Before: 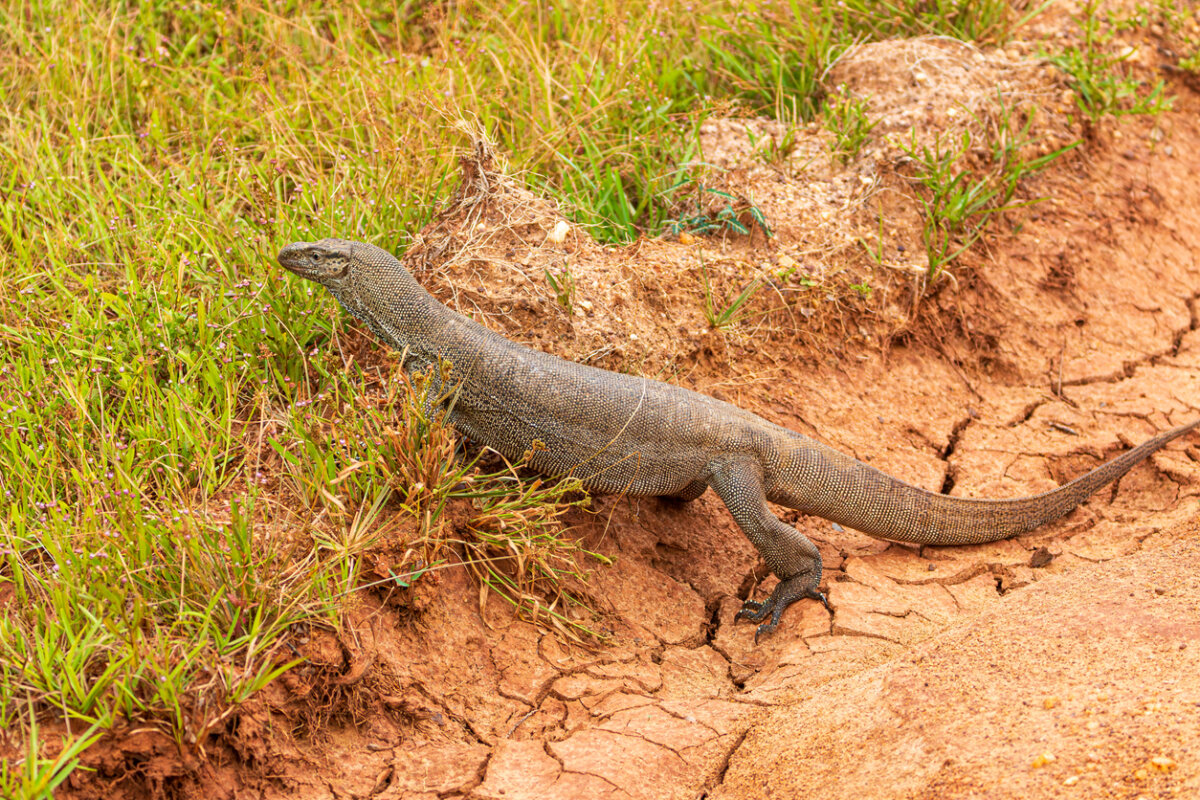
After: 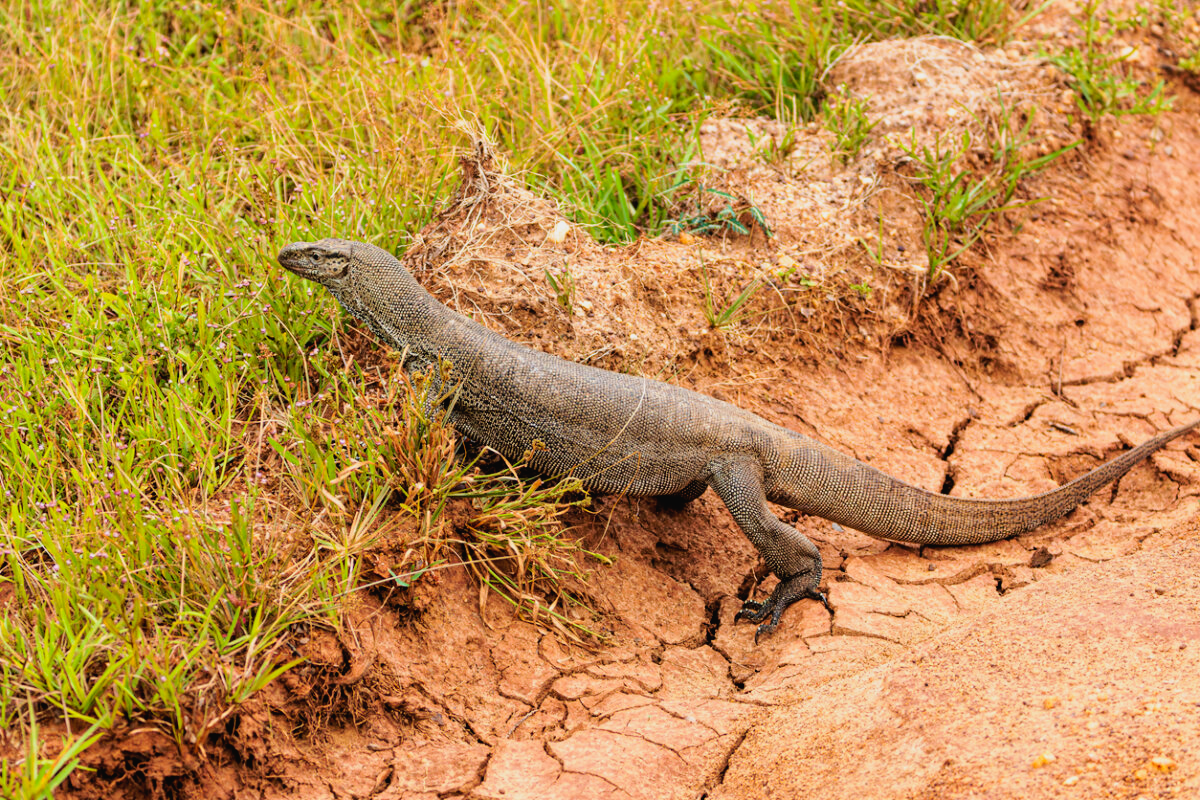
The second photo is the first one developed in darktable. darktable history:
filmic rgb: black relative exposure -5.03 EV, white relative exposure 3.51 EV, hardness 3.19, contrast 1.183, highlights saturation mix -48.92%
tone curve: curves: ch0 [(0, 0.021) (0.059, 0.053) (0.197, 0.191) (0.32, 0.311) (0.495, 0.505) (0.725, 0.731) (0.89, 0.919) (1, 1)]; ch1 [(0, 0) (0.094, 0.081) (0.285, 0.299) (0.401, 0.424) (0.453, 0.439) (0.495, 0.496) (0.54, 0.55) (0.615, 0.637) (0.657, 0.683) (1, 1)]; ch2 [(0, 0) (0.257, 0.217) (0.43, 0.421) (0.498, 0.507) (0.547, 0.539) (0.595, 0.56) (0.644, 0.599) (1, 1)], preserve colors none
